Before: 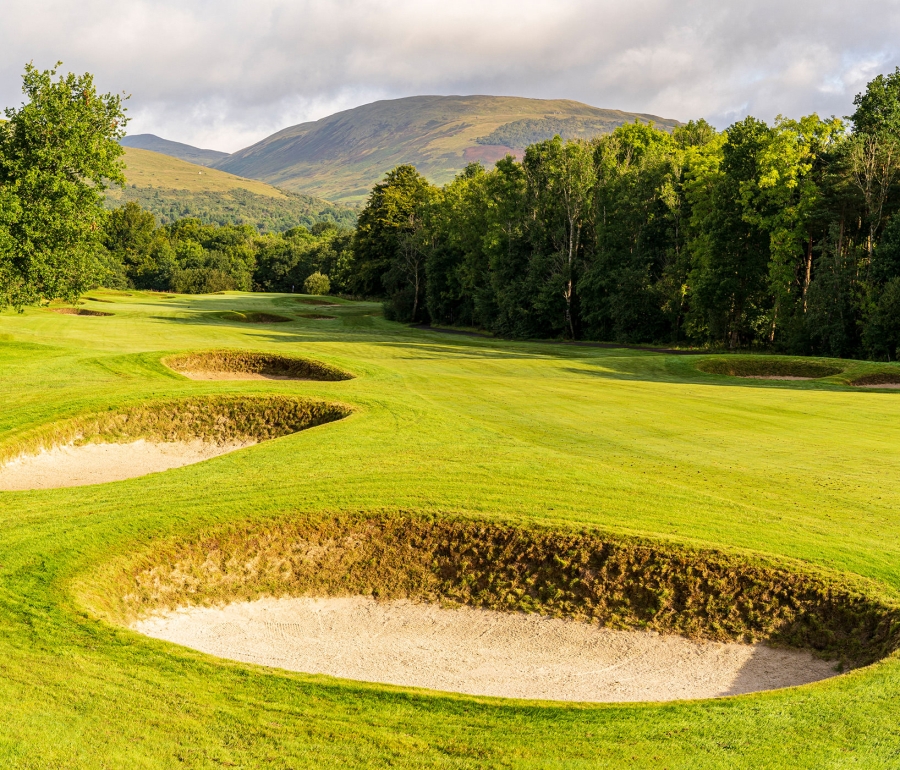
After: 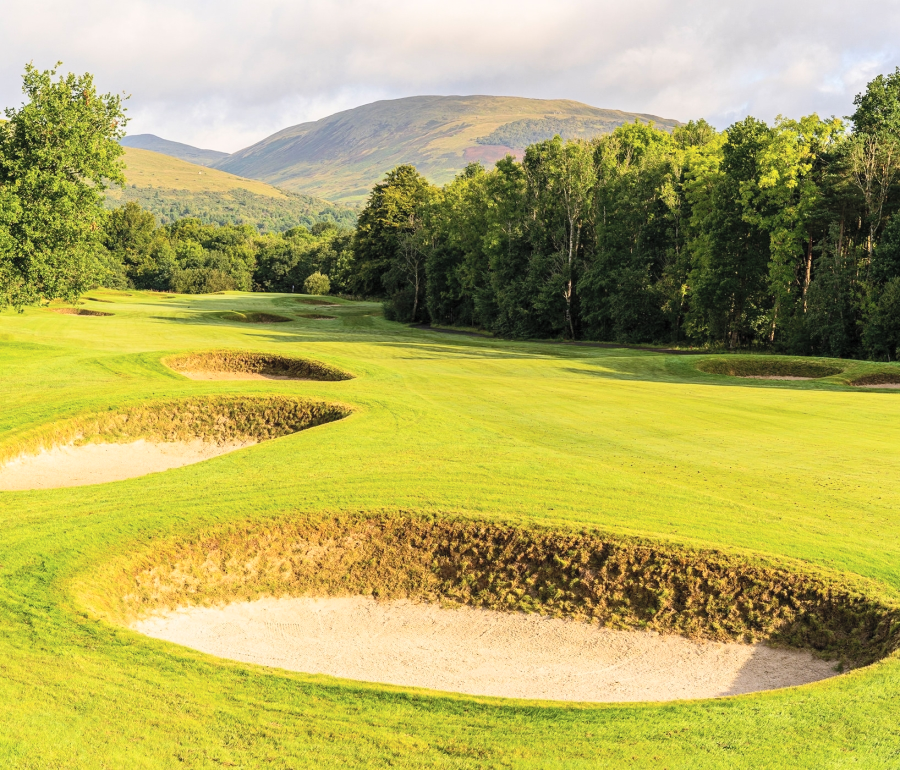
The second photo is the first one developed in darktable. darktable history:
local contrast: mode bilateral grid, contrast 99, coarseness 100, detail 89%, midtone range 0.2
contrast brightness saturation: contrast 0.142, brightness 0.213
